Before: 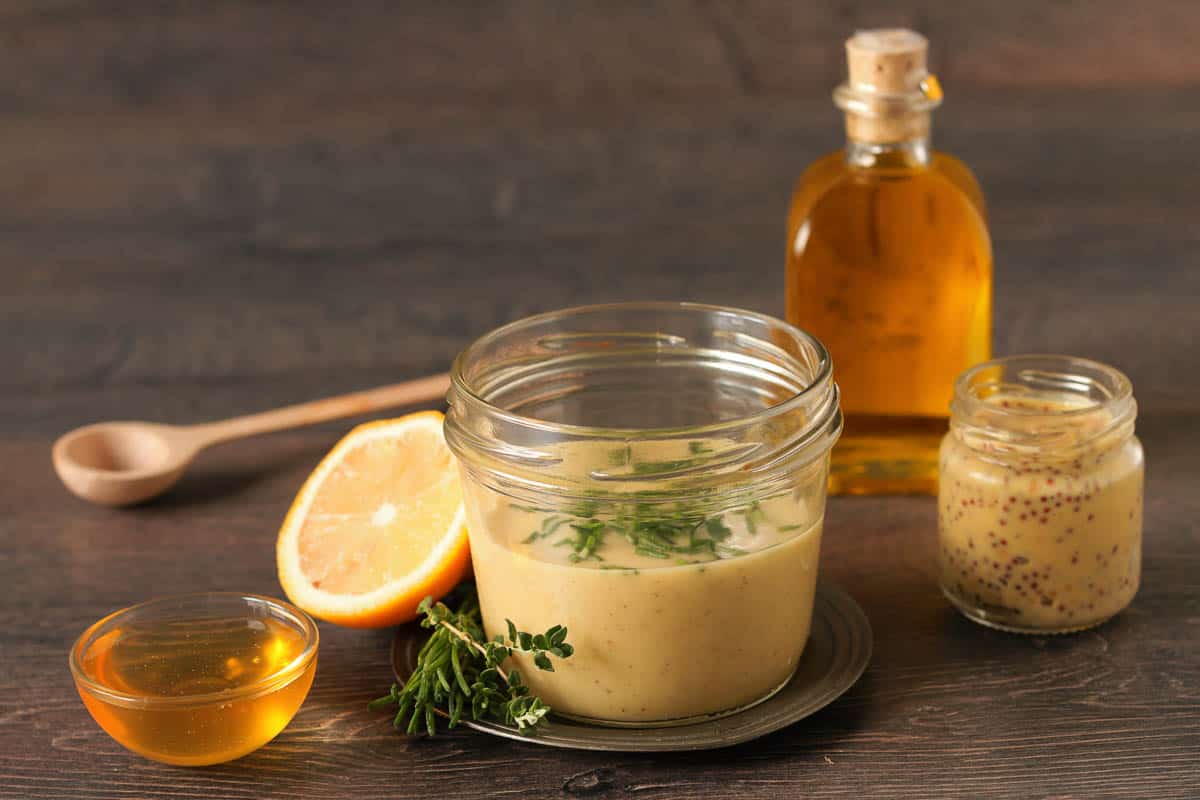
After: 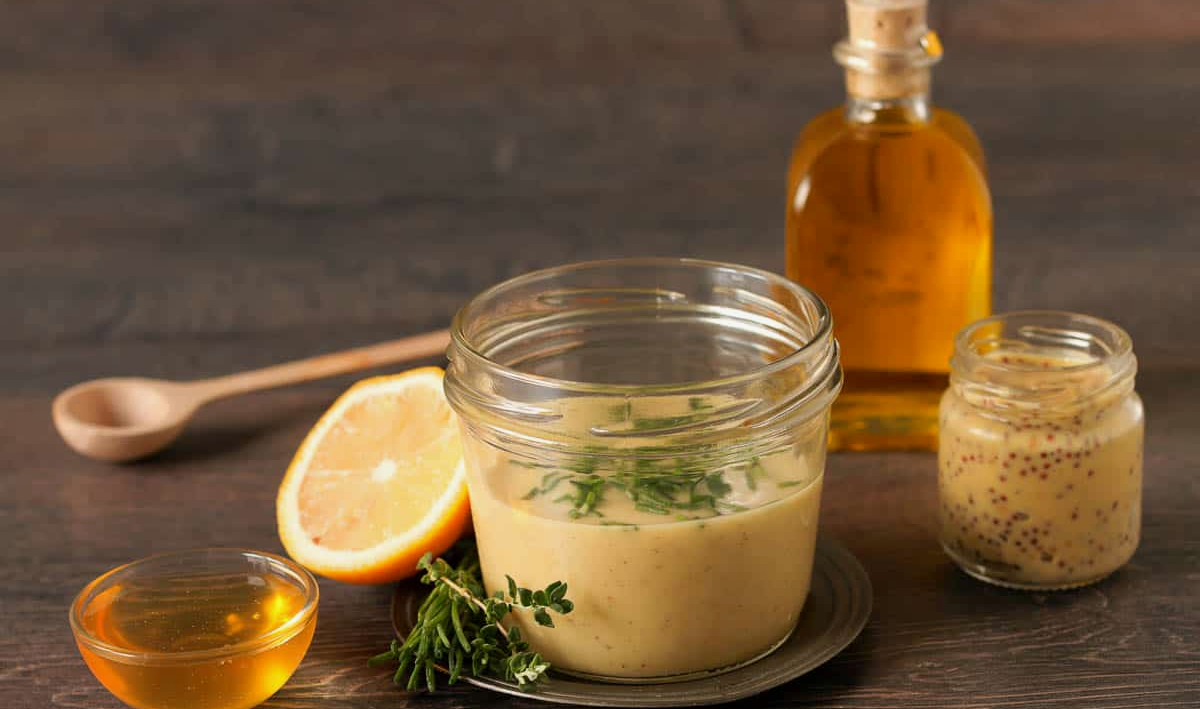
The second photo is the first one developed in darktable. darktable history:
crop and rotate: top 5.581%, bottom 5.708%
exposure: black level correction 0.002, exposure -0.1 EV, compensate highlight preservation false
